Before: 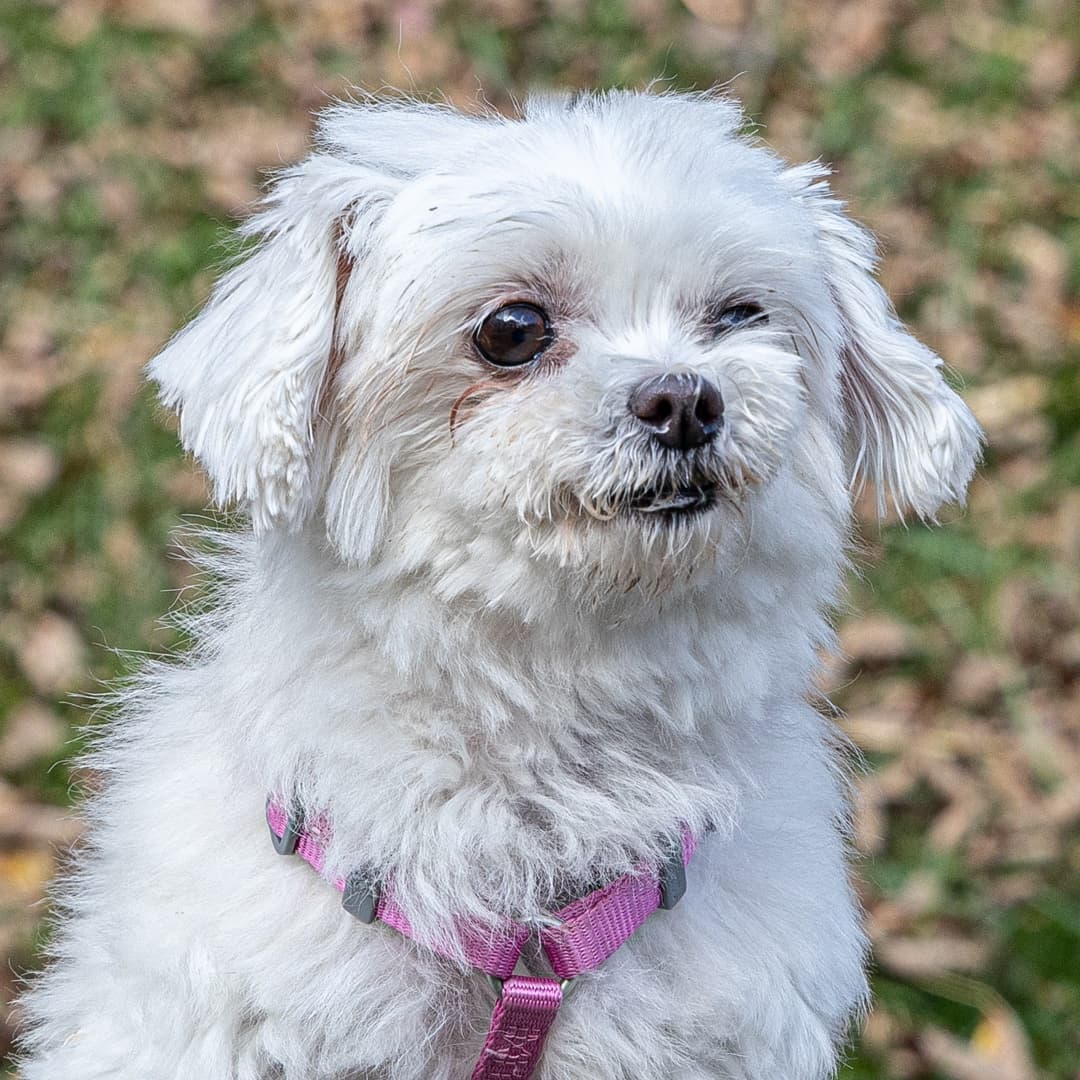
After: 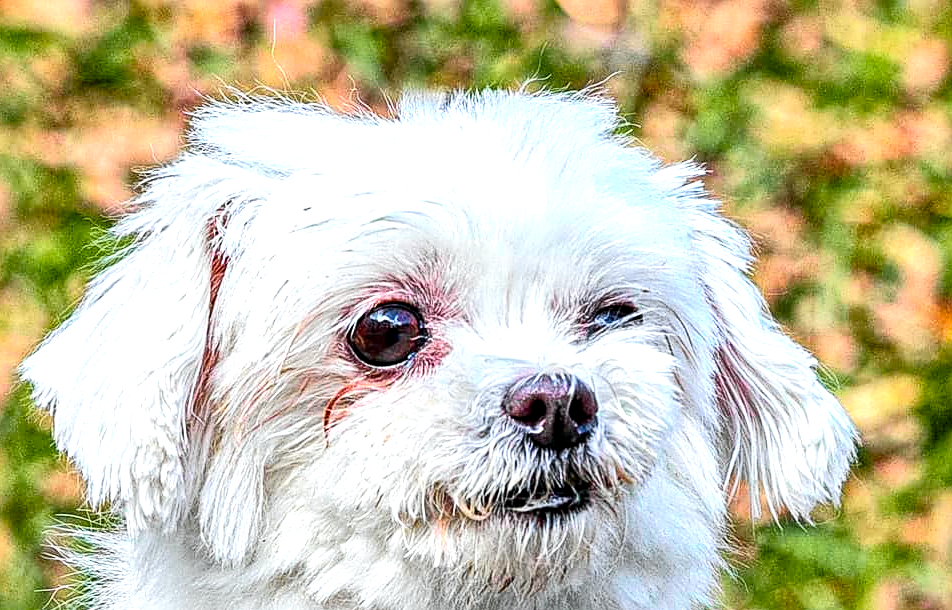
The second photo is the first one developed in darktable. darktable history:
color balance rgb: shadows lift › luminance -20.224%, linear chroma grading › global chroma 15.535%, perceptual saturation grading › global saturation 42.607%
exposure: exposure 0.493 EV, compensate highlight preservation false
crop and rotate: left 11.781%, bottom 43.43%
local contrast: highlights 104%, shadows 97%, detail 201%, midtone range 0.2
sharpen: on, module defaults
tone curve: curves: ch0 [(0, 0.012) (0.144, 0.137) (0.326, 0.386) (0.489, 0.573) (0.656, 0.763) (0.849, 0.902) (1, 0.974)]; ch1 [(0, 0) (0.366, 0.367) (0.475, 0.453) (0.494, 0.493) (0.504, 0.497) (0.544, 0.579) (0.562, 0.619) (0.622, 0.694) (1, 1)]; ch2 [(0, 0) (0.333, 0.346) (0.375, 0.375) (0.424, 0.43) (0.476, 0.492) (0.502, 0.503) (0.533, 0.541) (0.572, 0.615) (0.605, 0.656) (0.641, 0.709) (1, 1)], color space Lab, independent channels, preserve colors none
shadows and highlights: shadows 29.33, highlights -29.6, low approximation 0.01, soften with gaussian
color zones: curves: ch1 [(0, 0.469) (0.001, 0.469) (0.12, 0.446) (0.248, 0.469) (0.5, 0.5) (0.748, 0.5) (0.999, 0.469) (1, 0.469)]
